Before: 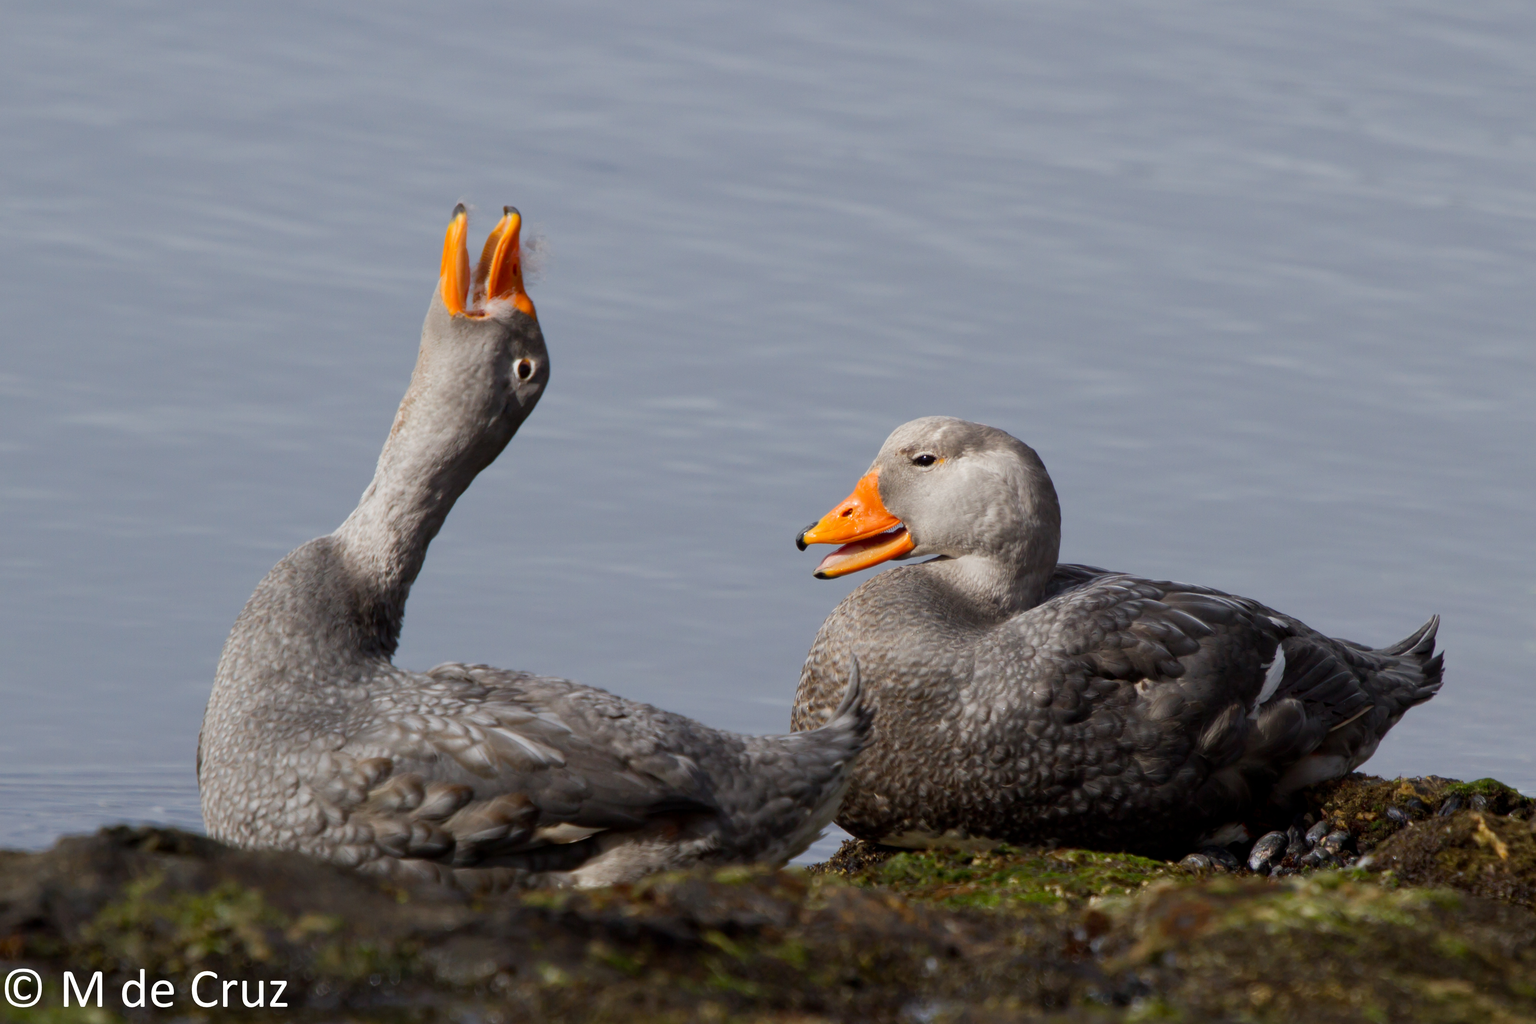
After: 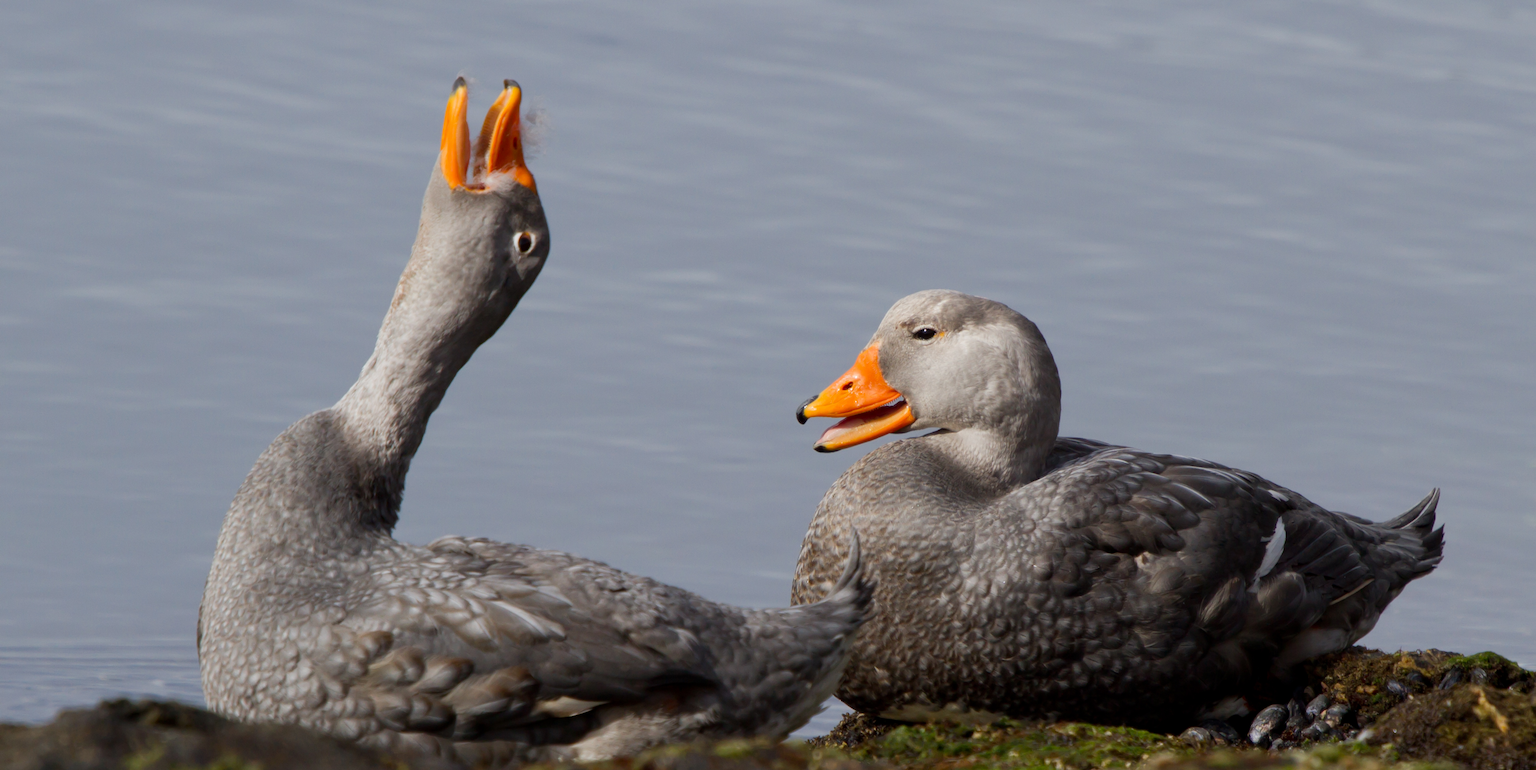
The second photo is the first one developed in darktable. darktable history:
crop and rotate: top 12.412%, bottom 12.327%
